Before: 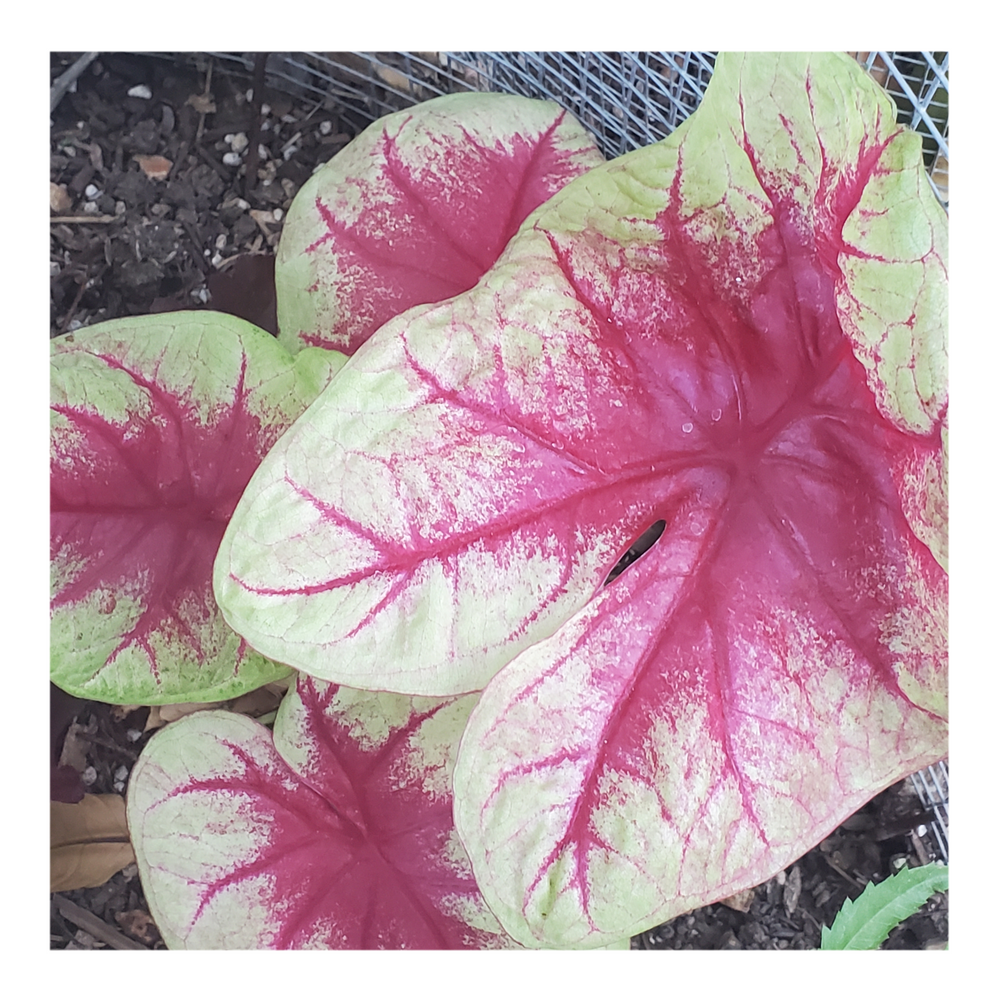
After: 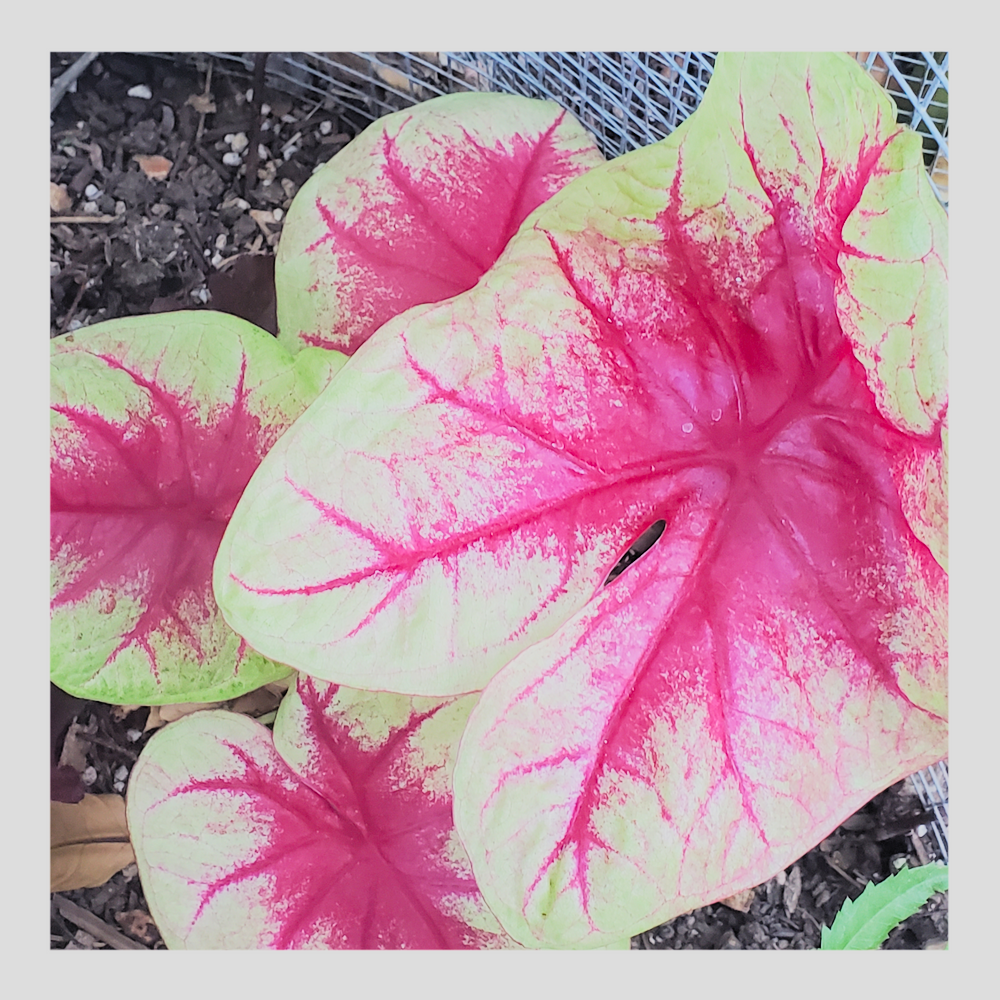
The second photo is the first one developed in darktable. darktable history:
filmic rgb: middle gray luminance 17.99%, black relative exposure -7.51 EV, white relative exposure 8.5 EV, target black luminance 0%, hardness 2.23, latitude 19.04%, contrast 0.877, highlights saturation mix 6.41%, shadows ↔ highlights balance 10.27%, color science v4 (2020), iterations of high-quality reconstruction 0
contrast brightness saturation: contrast 0.2, brightness 0.17, saturation 0.216
